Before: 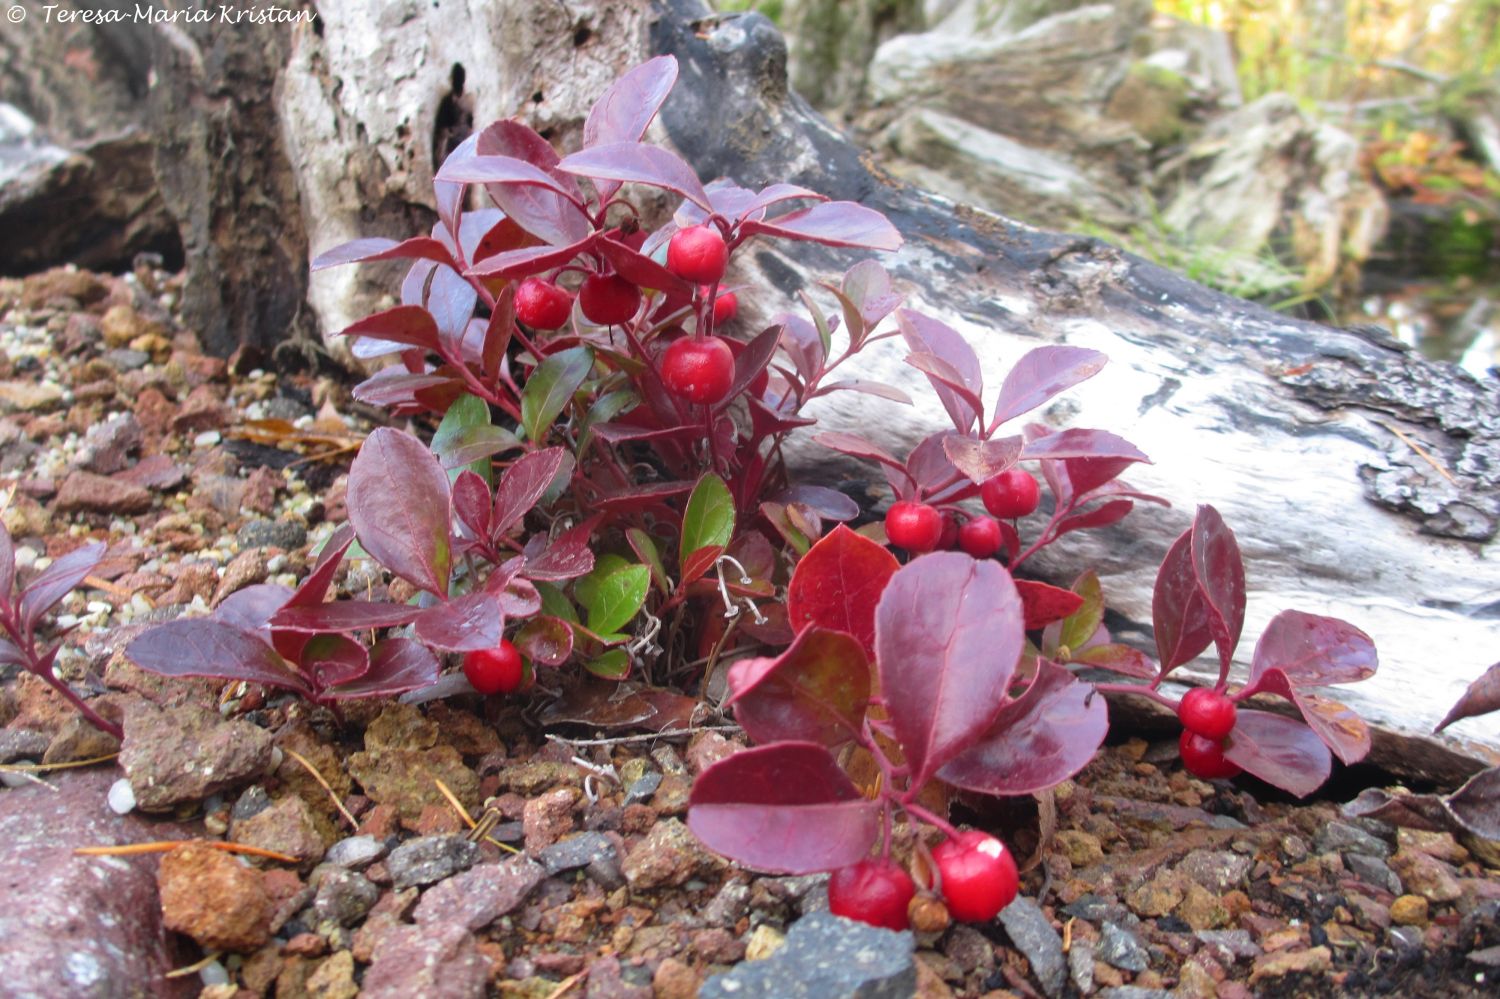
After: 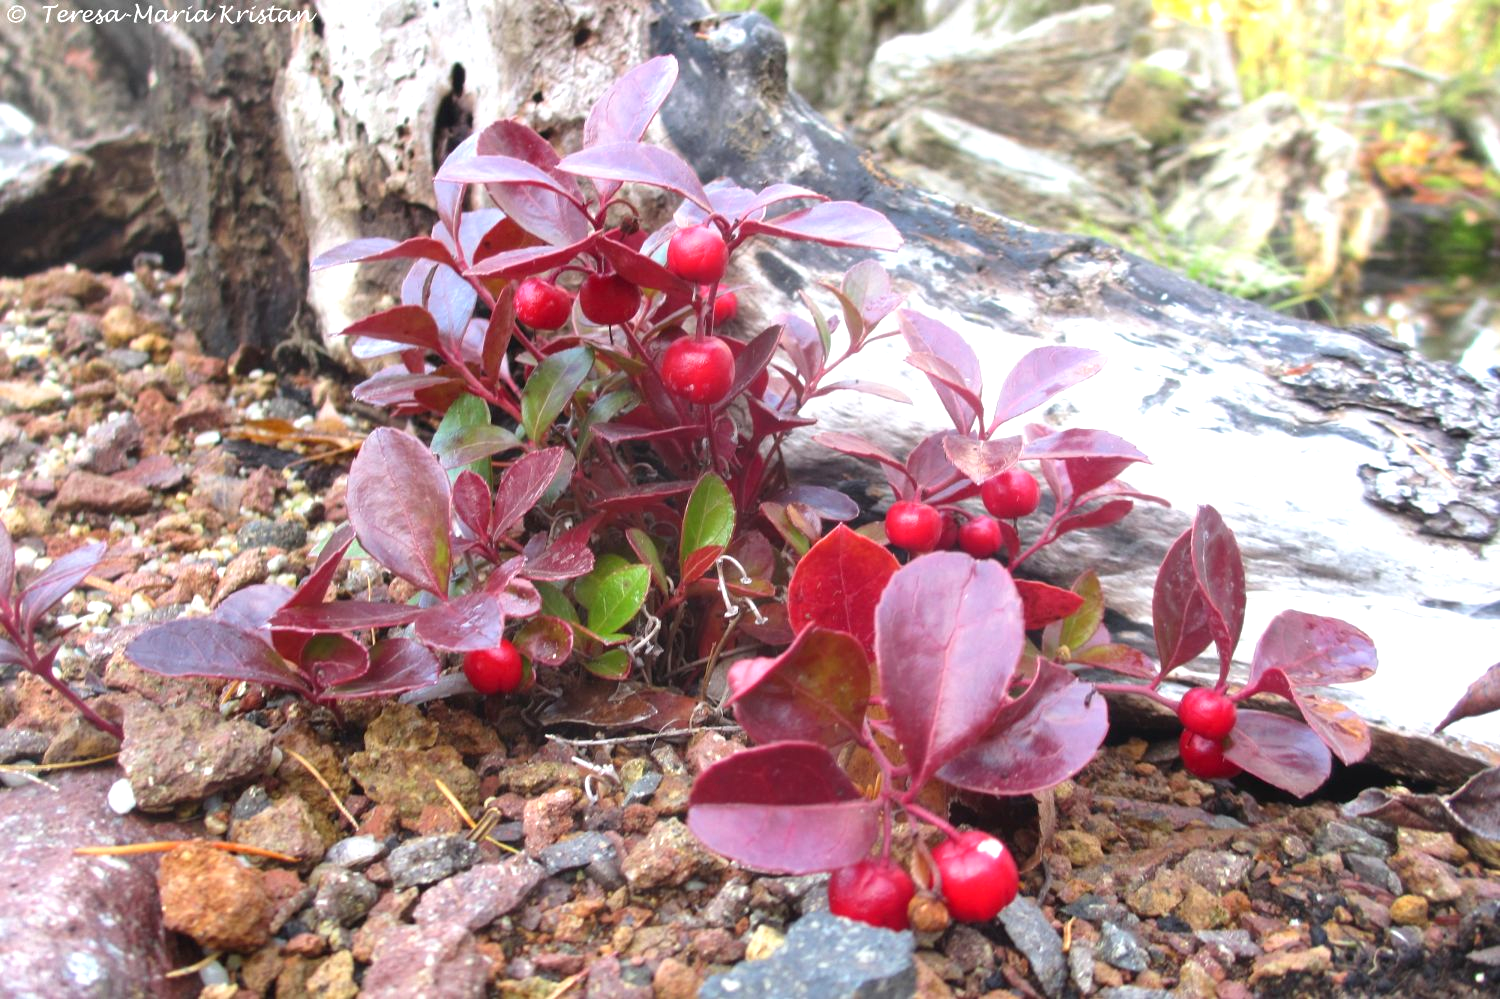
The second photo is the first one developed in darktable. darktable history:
exposure: exposure 0.559 EV, compensate exposure bias true, compensate highlight preservation false
